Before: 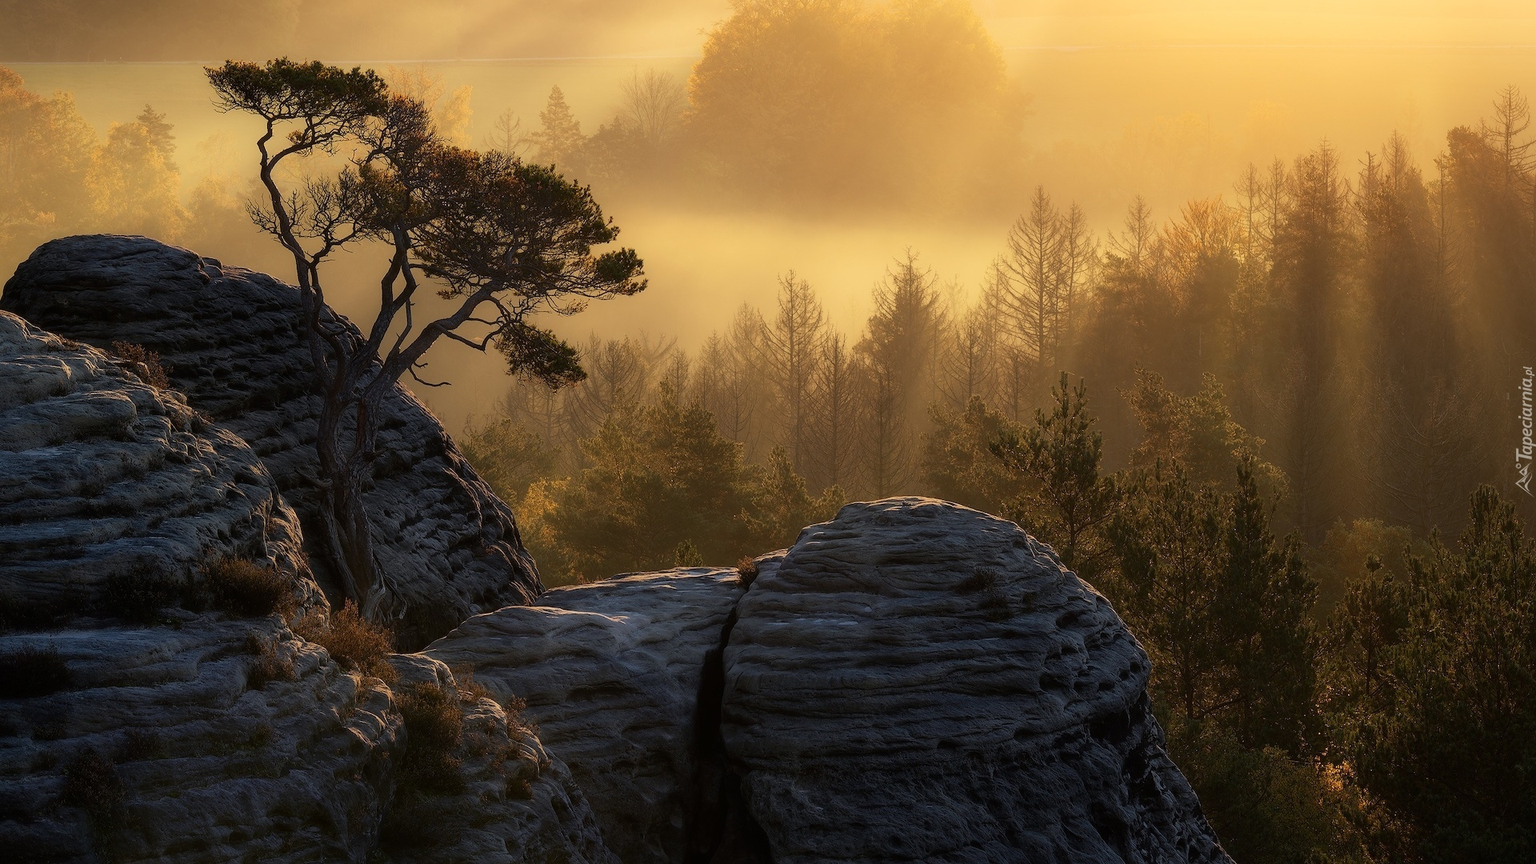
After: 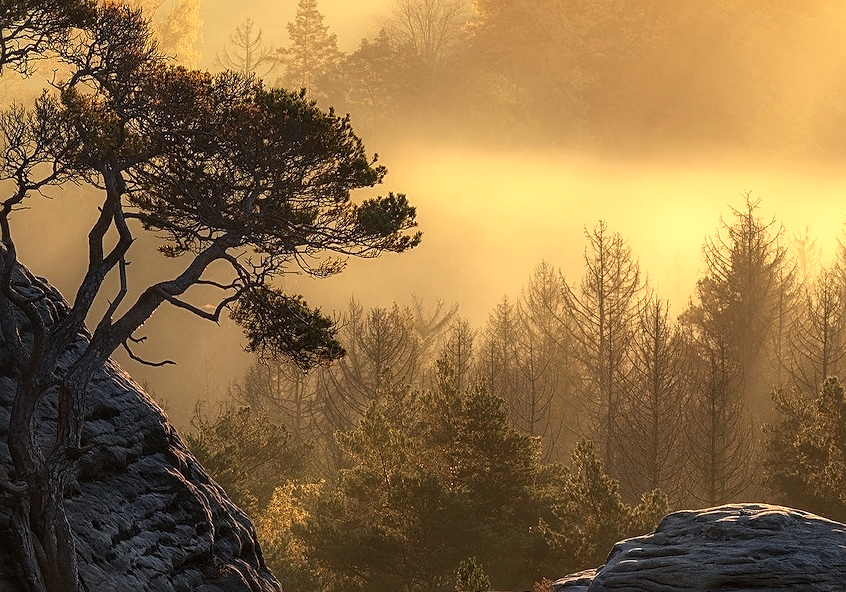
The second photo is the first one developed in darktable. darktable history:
local contrast: on, module defaults
sharpen: on, module defaults
crop: left 20.248%, top 10.86%, right 35.675%, bottom 34.321%
exposure: black level correction -0.002, exposure 0.54 EV, compensate highlight preservation false
contrast brightness saturation: contrast 0.05
tone curve: curves: ch0 [(0, 0) (0.405, 0.351) (1, 1)]
